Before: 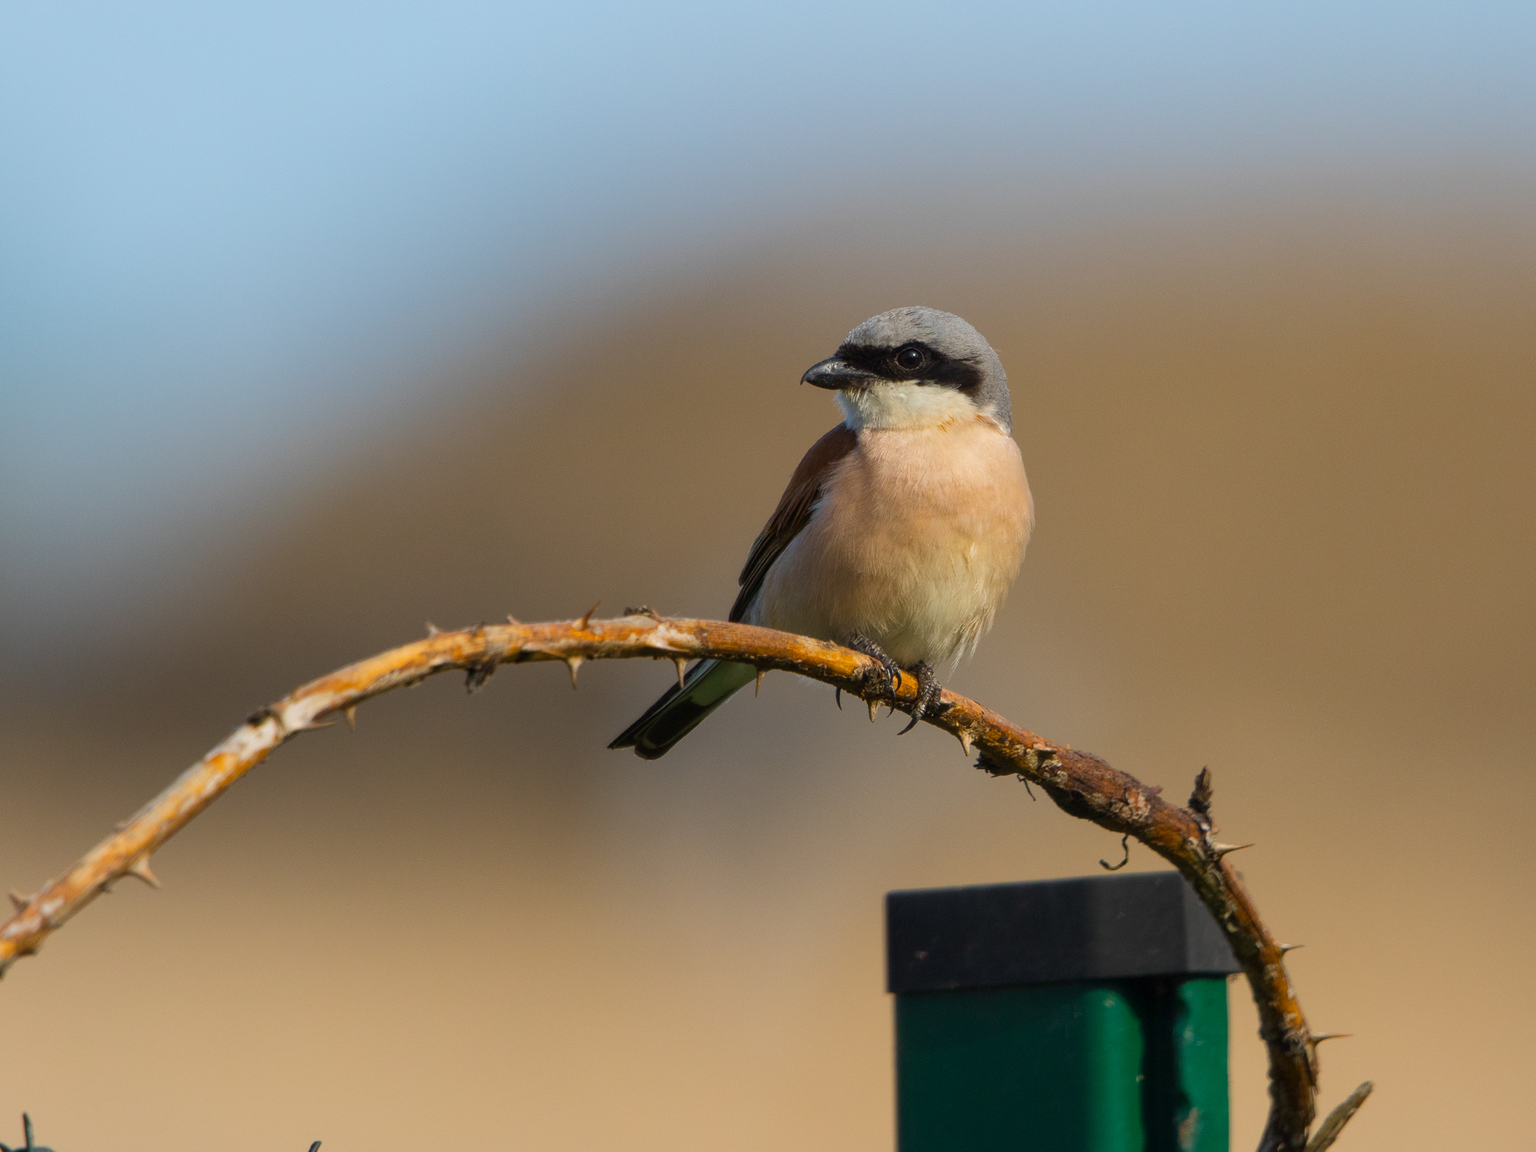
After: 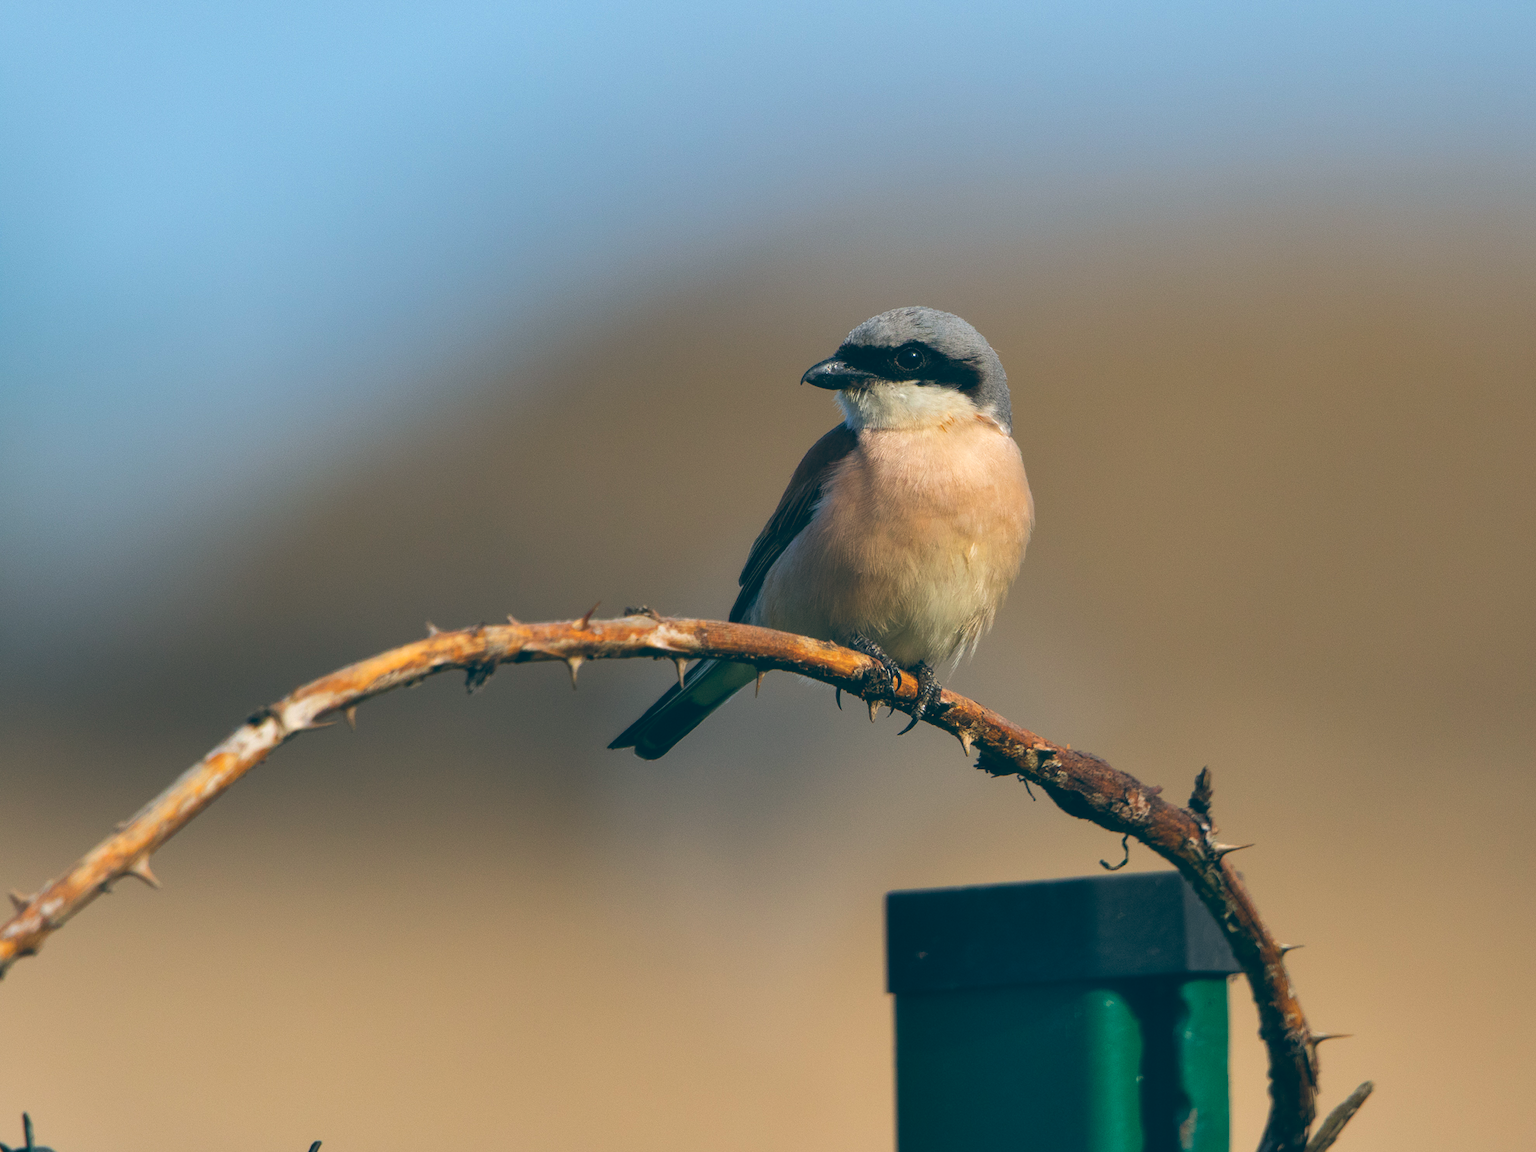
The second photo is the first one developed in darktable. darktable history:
color balance: lift [1.016, 0.983, 1, 1.017], gamma [0.958, 1, 1, 1], gain [0.981, 1.007, 0.993, 1.002], input saturation 118.26%, contrast 13.43%, contrast fulcrum 21.62%, output saturation 82.76%
shadows and highlights: soften with gaussian
